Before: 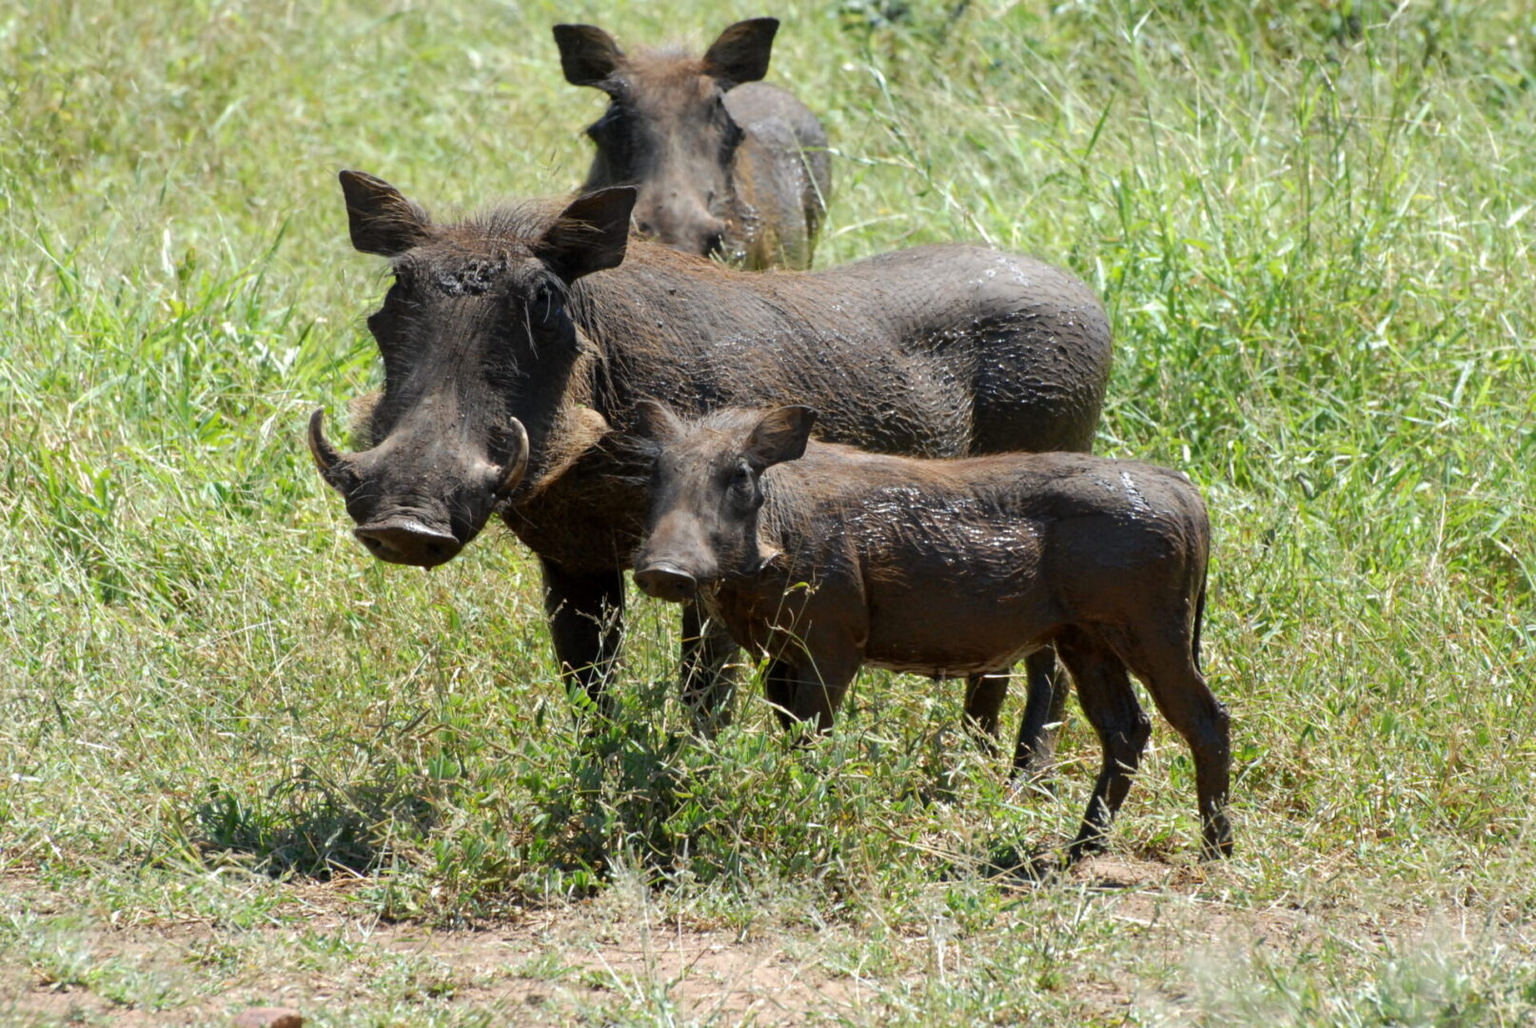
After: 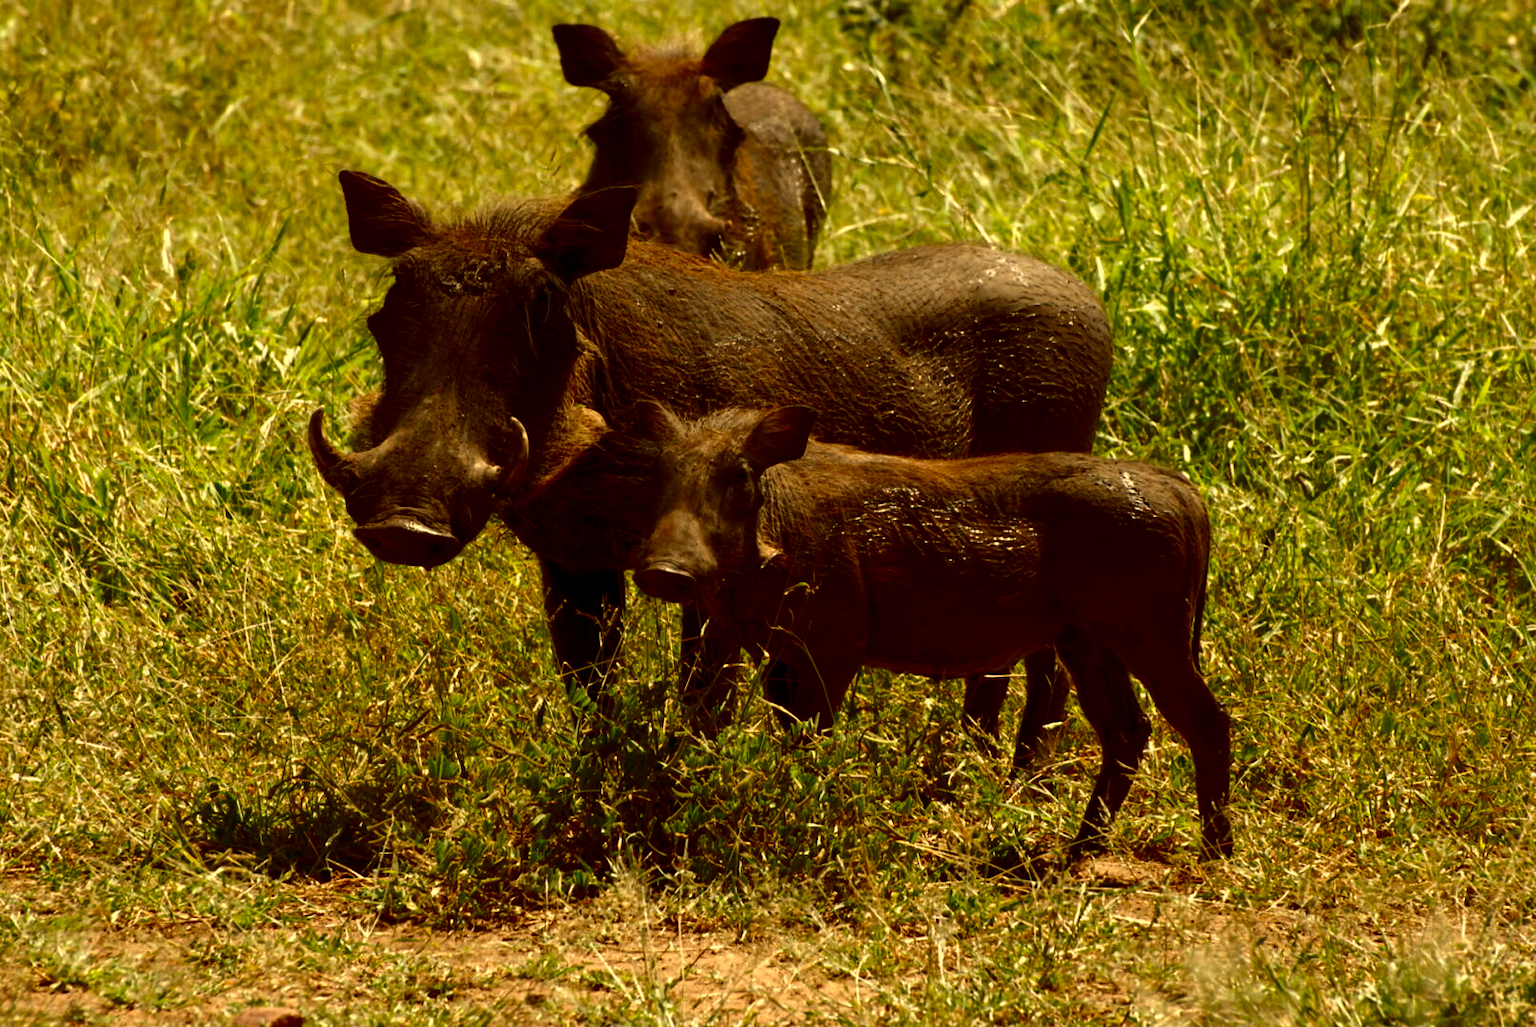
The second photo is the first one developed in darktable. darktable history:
color balance rgb: shadows lift › chroma 4.41%, shadows lift › hue 27°, power › chroma 2.5%, power › hue 70°, highlights gain › chroma 1%, highlights gain › hue 27°, saturation formula JzAzBz (2021)
white balance: red 1.138, green 0.996, blue 0.812
color correction: highlights a* -2.68, highlights b* 2.57
contrast brightness saturation: contrast 0.09, brightness -0.59, saturation 0.17
